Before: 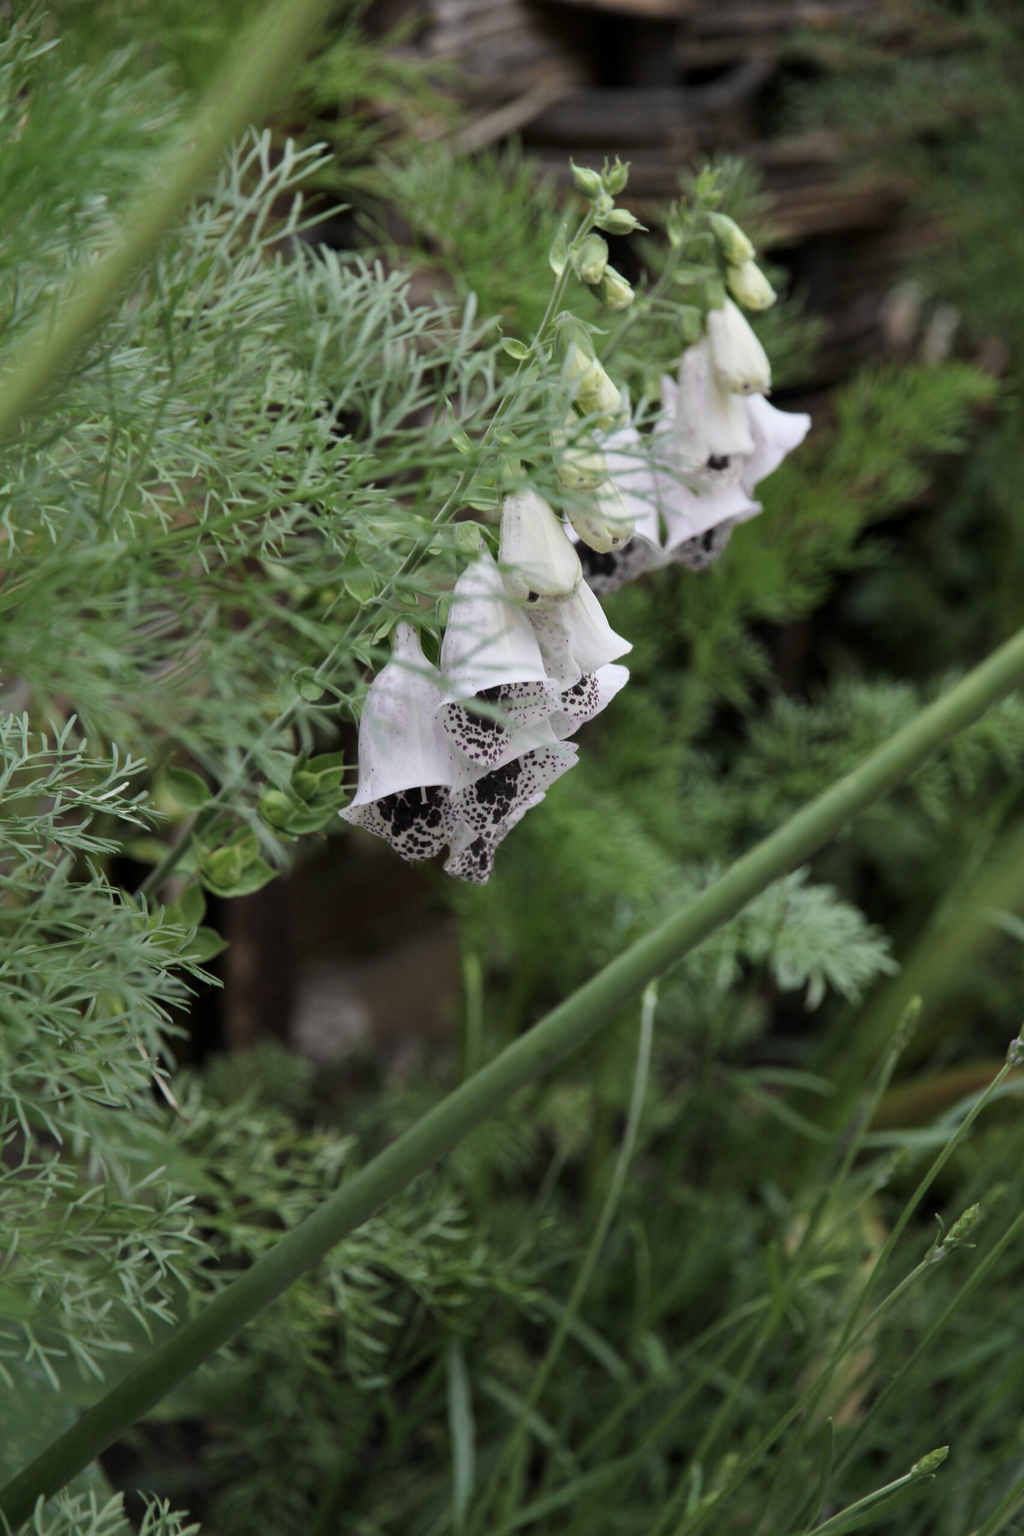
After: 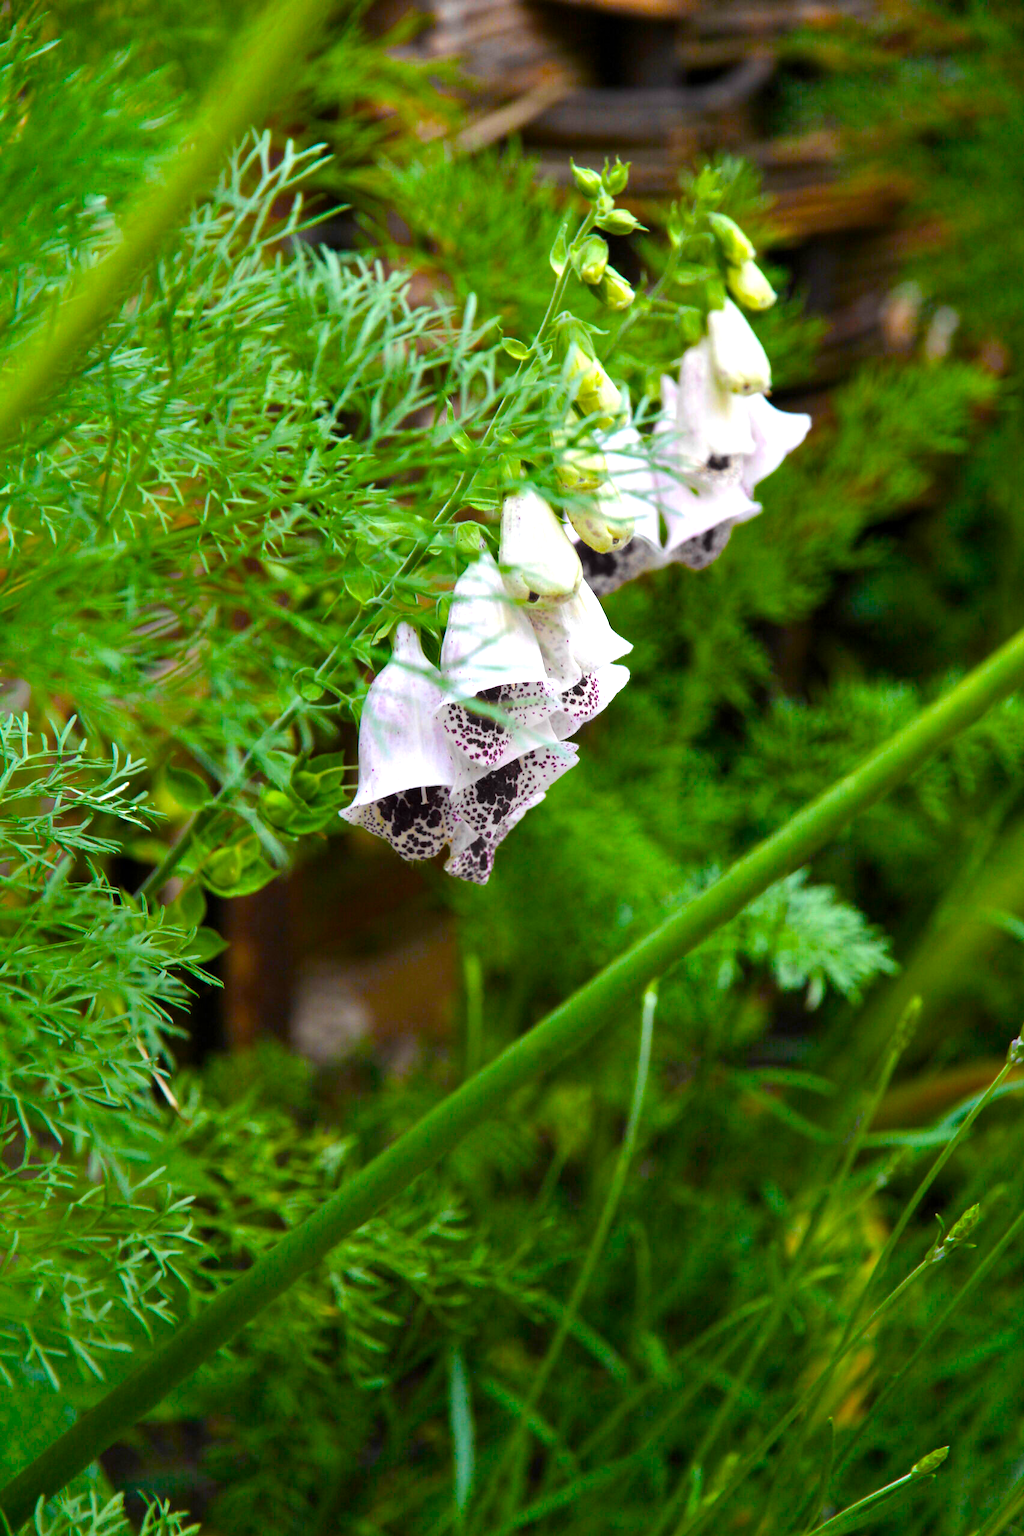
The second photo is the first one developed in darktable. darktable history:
color balance rgb: linear chroma grading › global chroma 25%, perceptual saturation grading › global saturation 40%, perceptual saturation grading › highlights -50%, perceptual saturation grading › shadows 30%, perceptual brilliance grading › global brilliance 25%, global vibrance 60%
tone equalizer: on, module defaults
